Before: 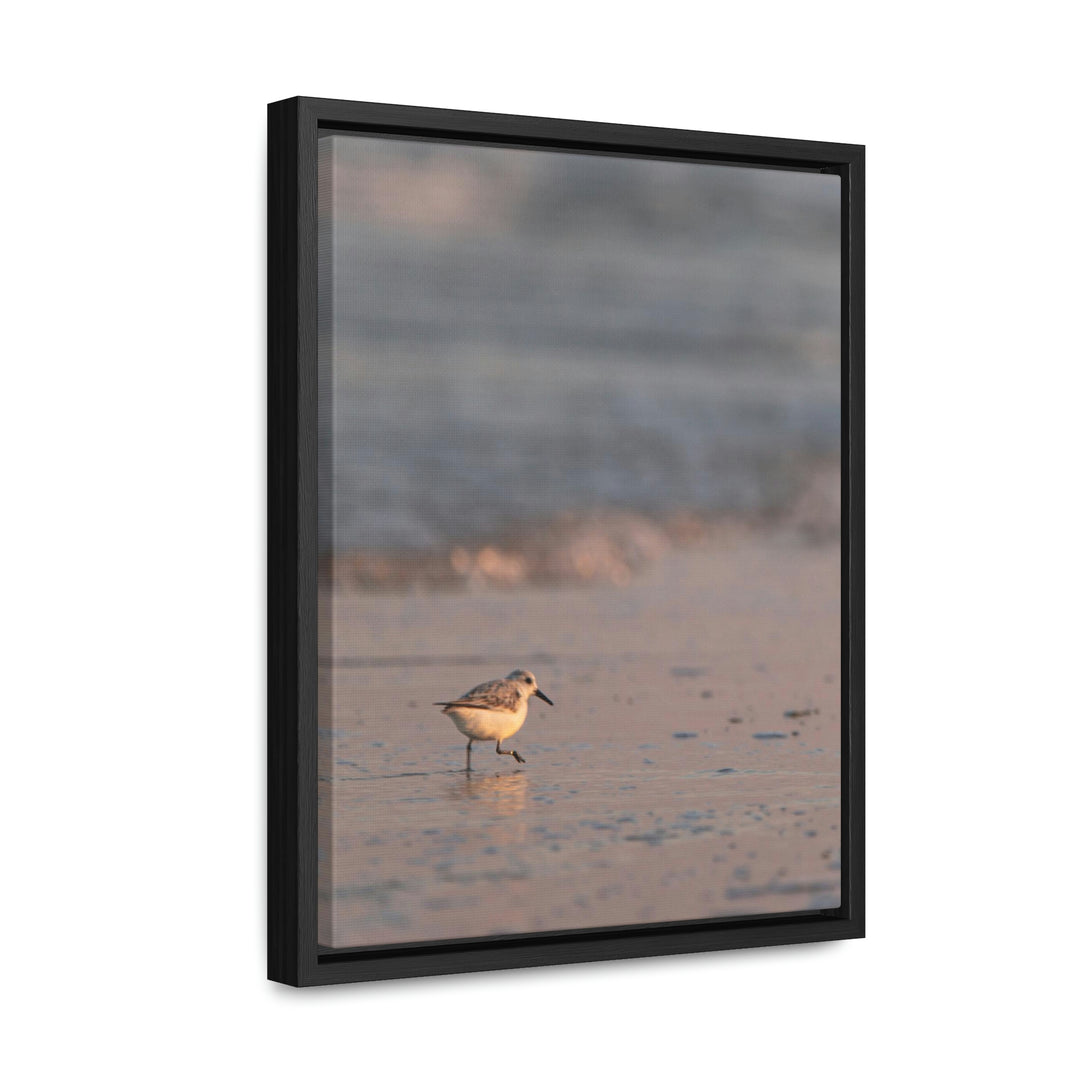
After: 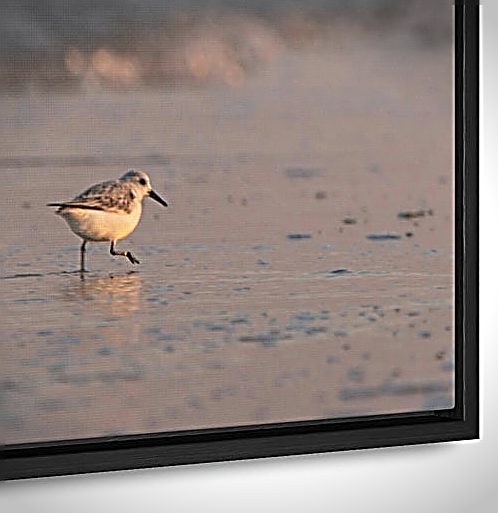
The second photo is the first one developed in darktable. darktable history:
vignetting: fall-off start 97.19%, brightness -0.47, width/height ratio 1.183
crop: left 35.805%, top 46.213%, right 18.08%, bottom 6.216%
sharpen: amount 1.843
